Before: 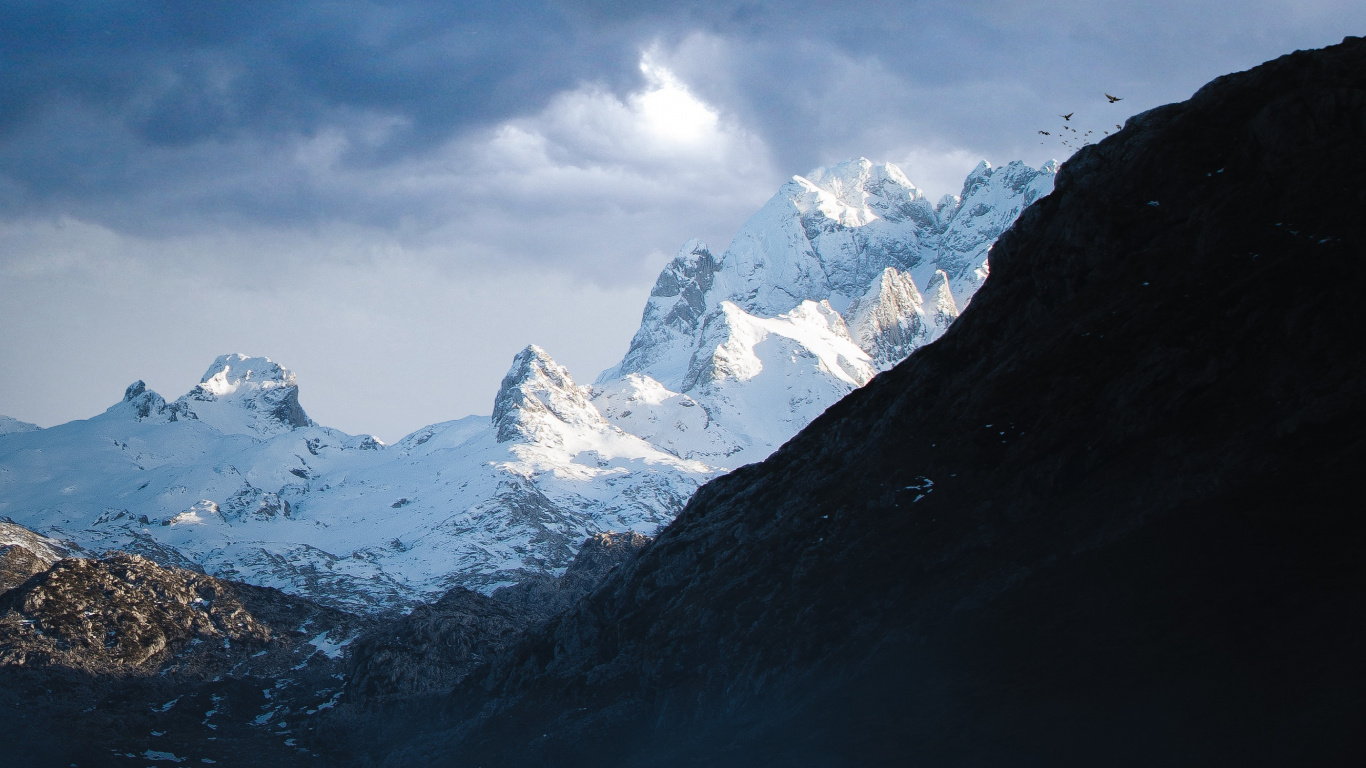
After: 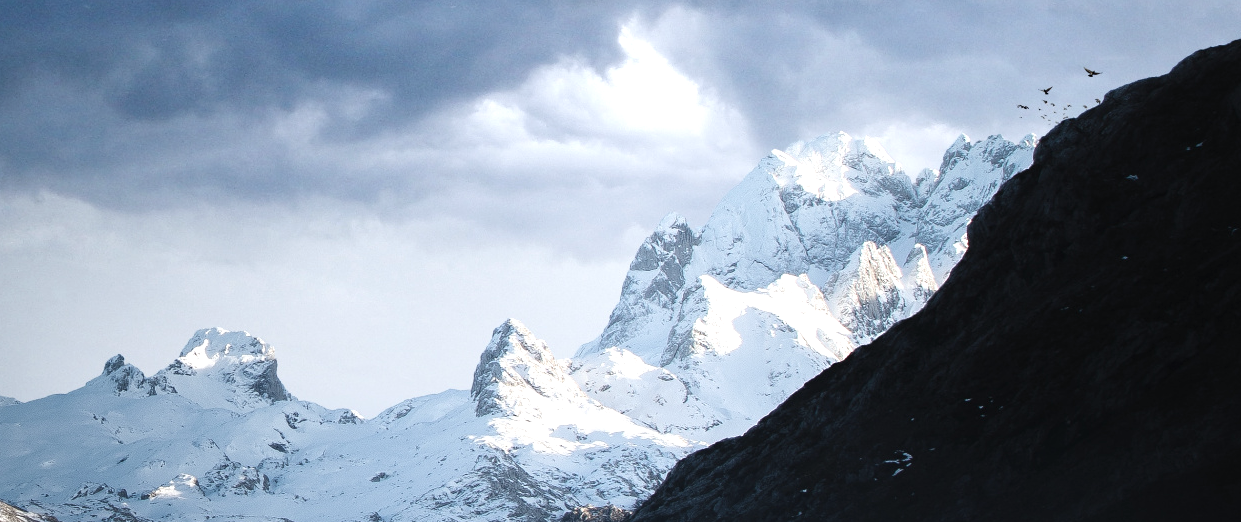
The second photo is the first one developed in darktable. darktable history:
contrast brightness saturation: contrast 0.101, saturation -0.299
sharpen: radius 5.282, amount 0.313, threshold 26.55
exposure: black level correction 0, exposure 0.499 EV, compensate highlight preservation false
crop: left 1.541%, top 3.417%, right 7.597%, bottom 28.514%
